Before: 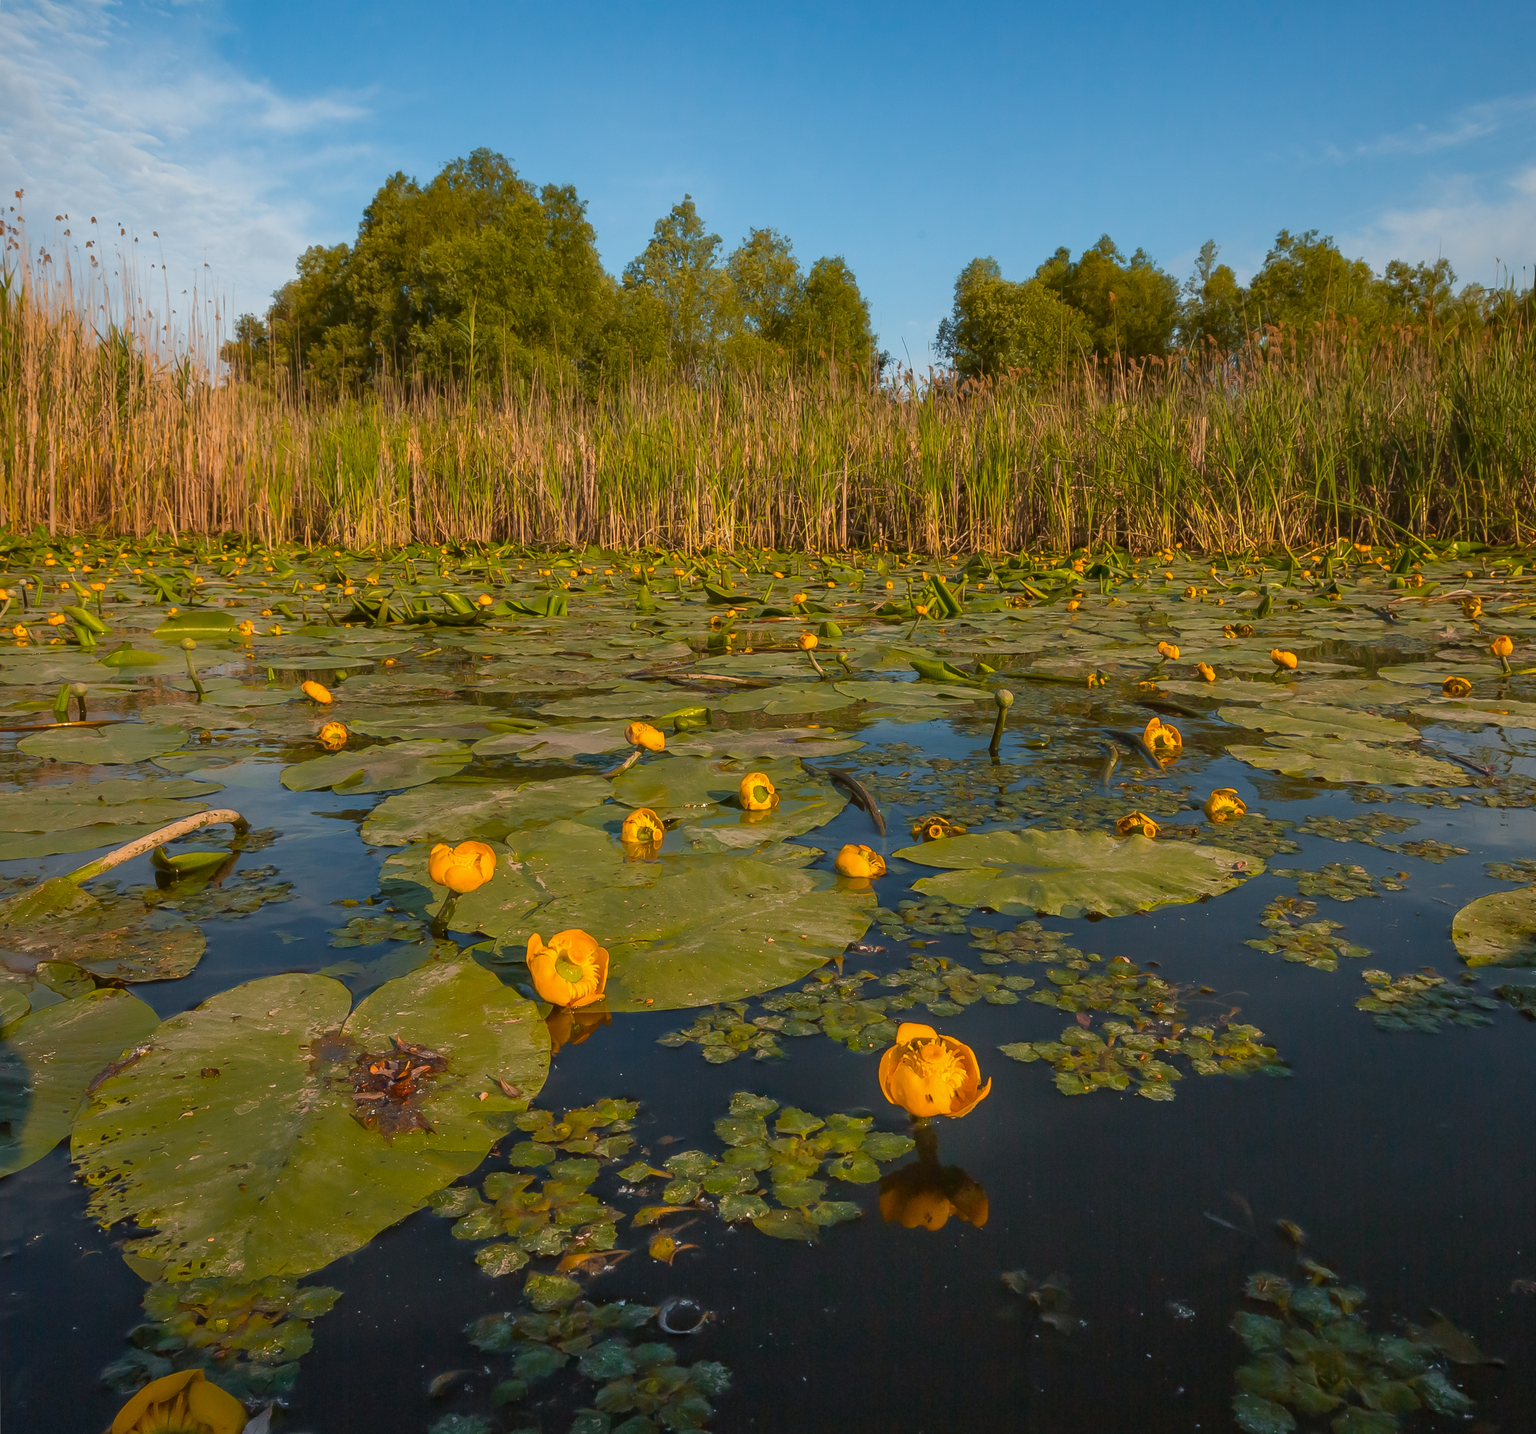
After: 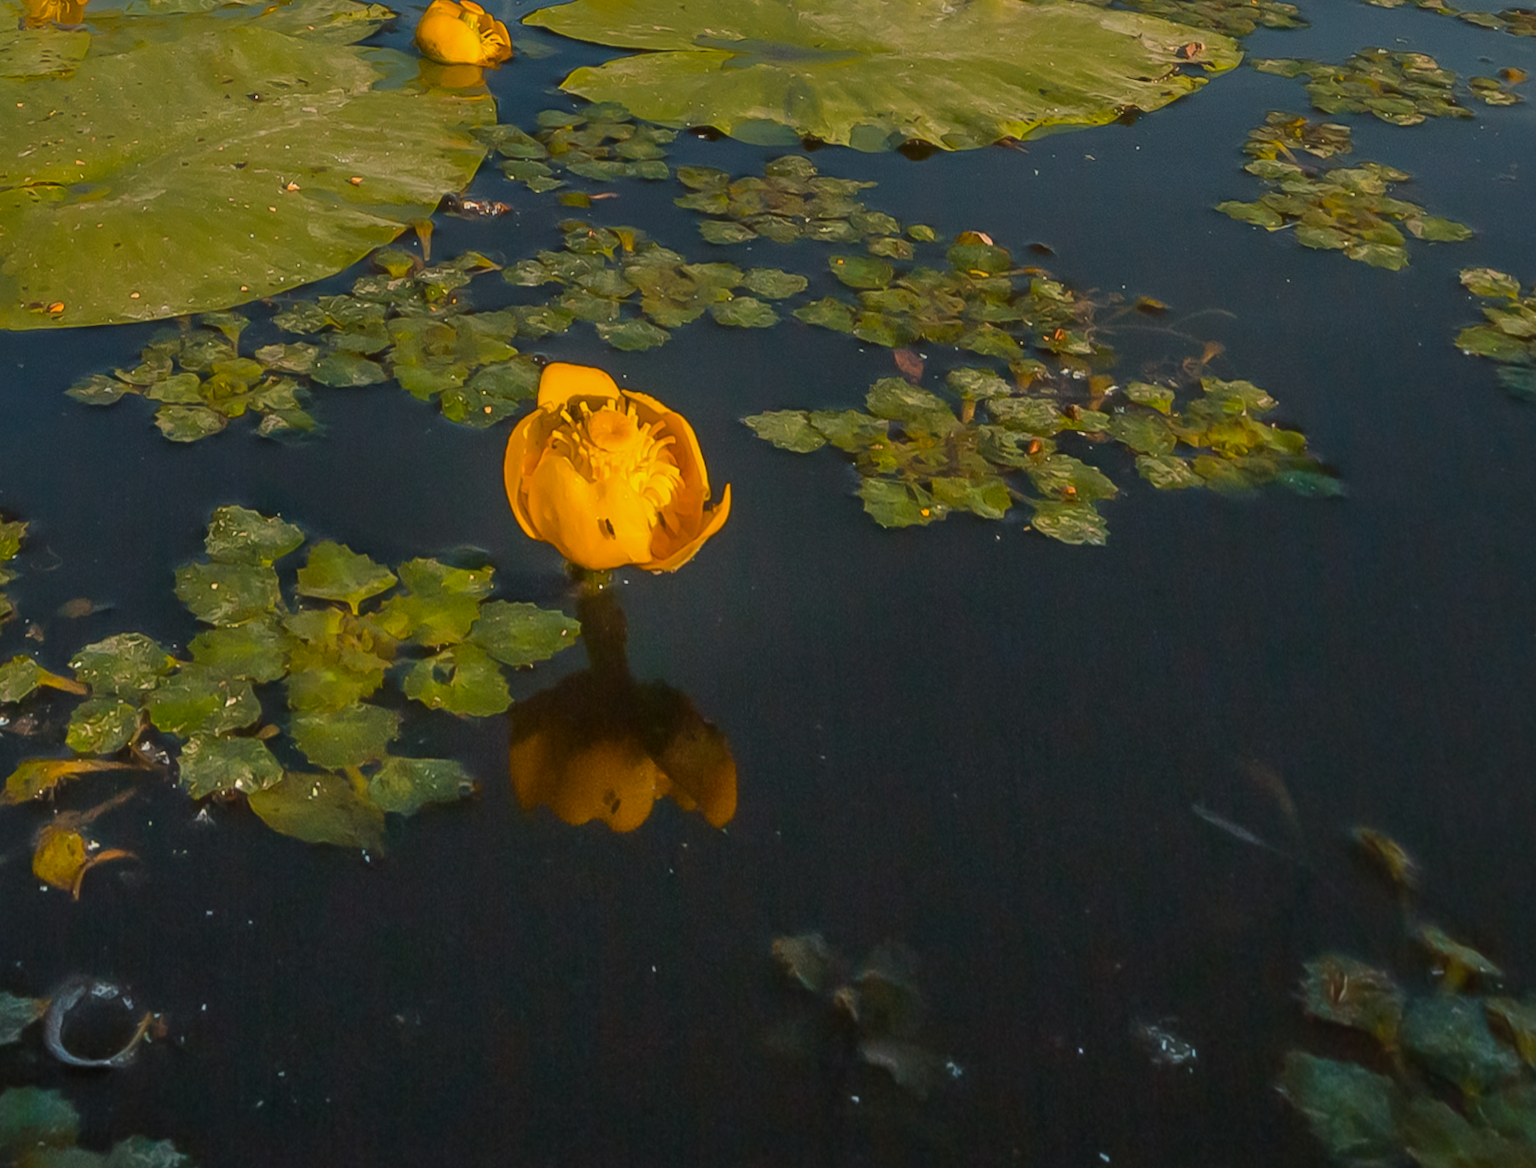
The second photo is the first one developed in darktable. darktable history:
crop and rotate: left 35.509%, top 50.238%, bottom 4.934%
color correction: highlights a* -4.73, highlights b* 5.06, saturation 0.97
rotate and perspective: rotation 0.72°, lens shift (vertical) -0.352, lens shift (horizontal) -0.051, crop left 0.152, crop right 0.859, crop top 0.019, crop bottom 0.964
